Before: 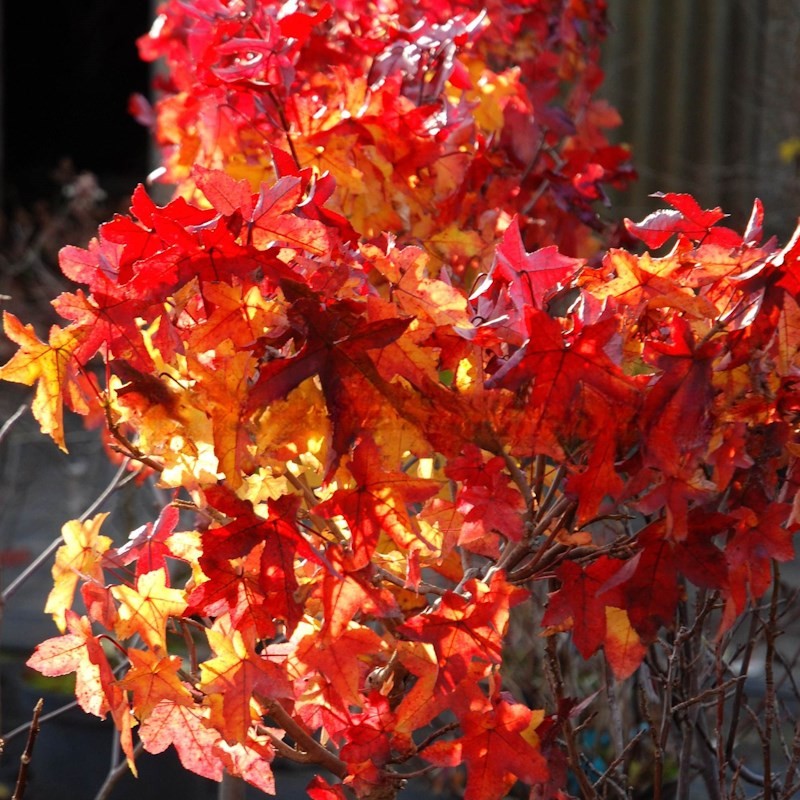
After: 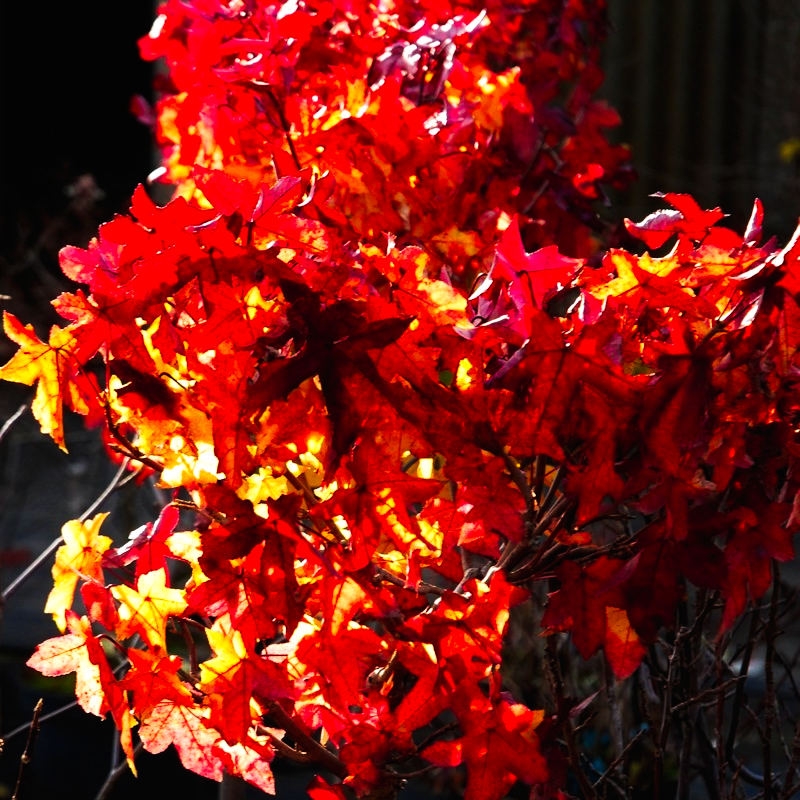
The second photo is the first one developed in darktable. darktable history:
tone curve: curves: ch0 [(0, 0) (0.003, 0.007) (0.011, 0.009) (0.025, 0.01) (0.044, 0.012) (0.069, 0.013) (0.1, 0.014) (0.136, 0.021) (0.177, 0.038) (0.224, 0.06) (0.277, 0.099) (0.335, 0.16) (0.399, 0.227) (0.468, 0.329) (0.543, 0.45) (0.623, 0.594) (0.709, 0.756) (0.801, 0.868) (0.898, 0.971) (1, 1)], preserve colors none
